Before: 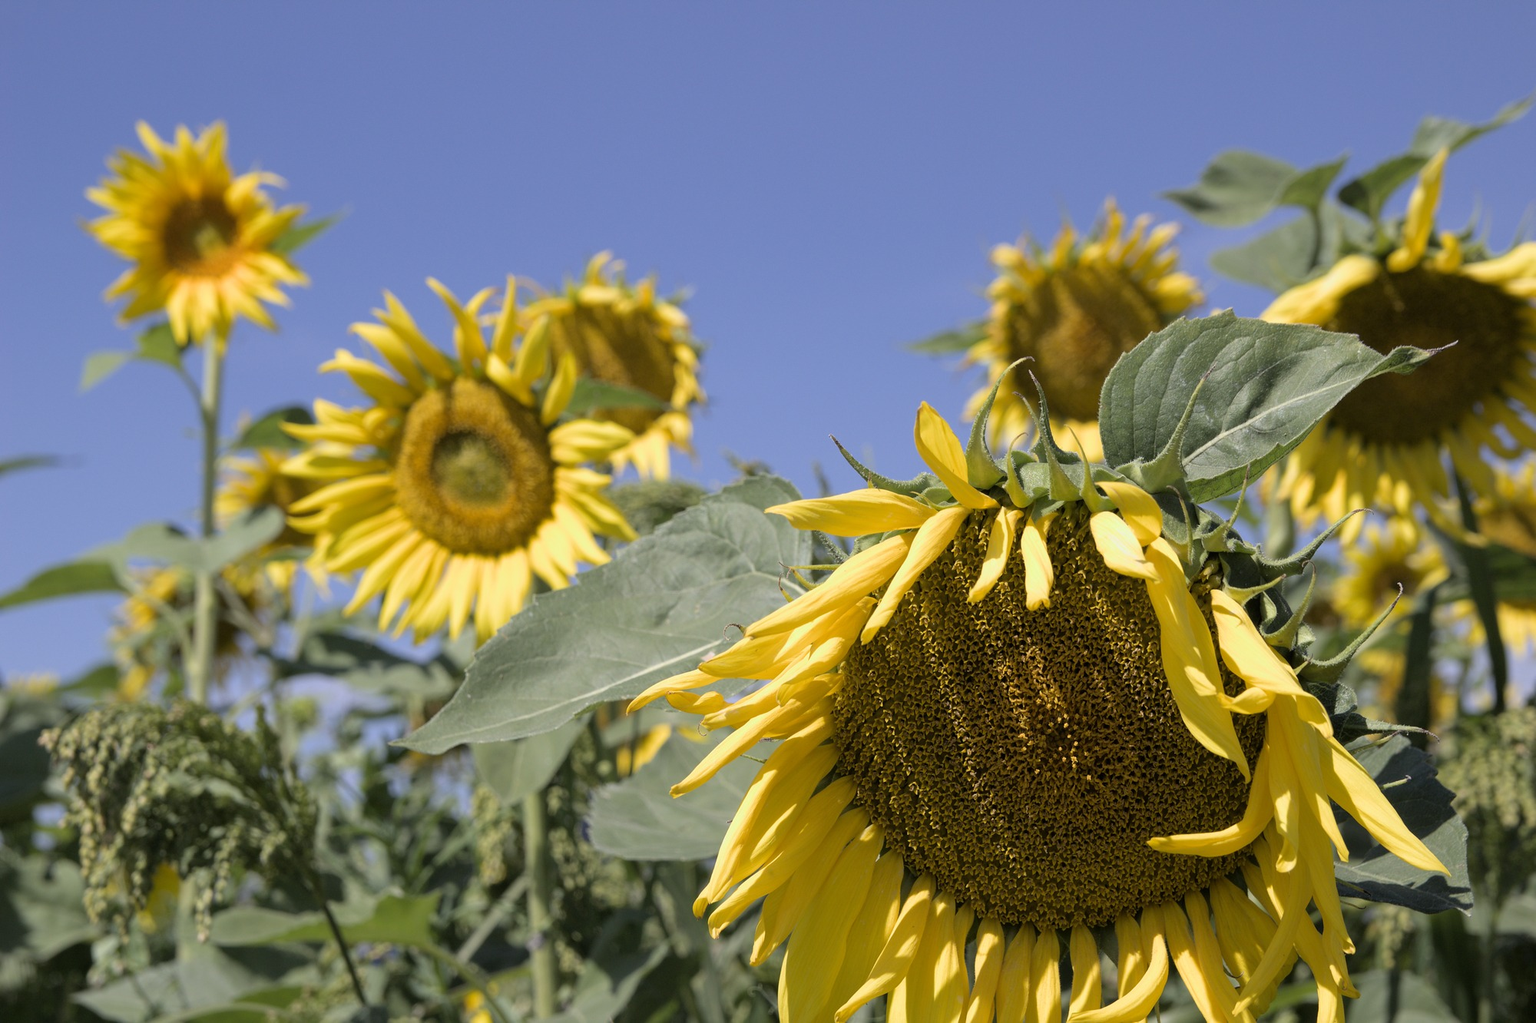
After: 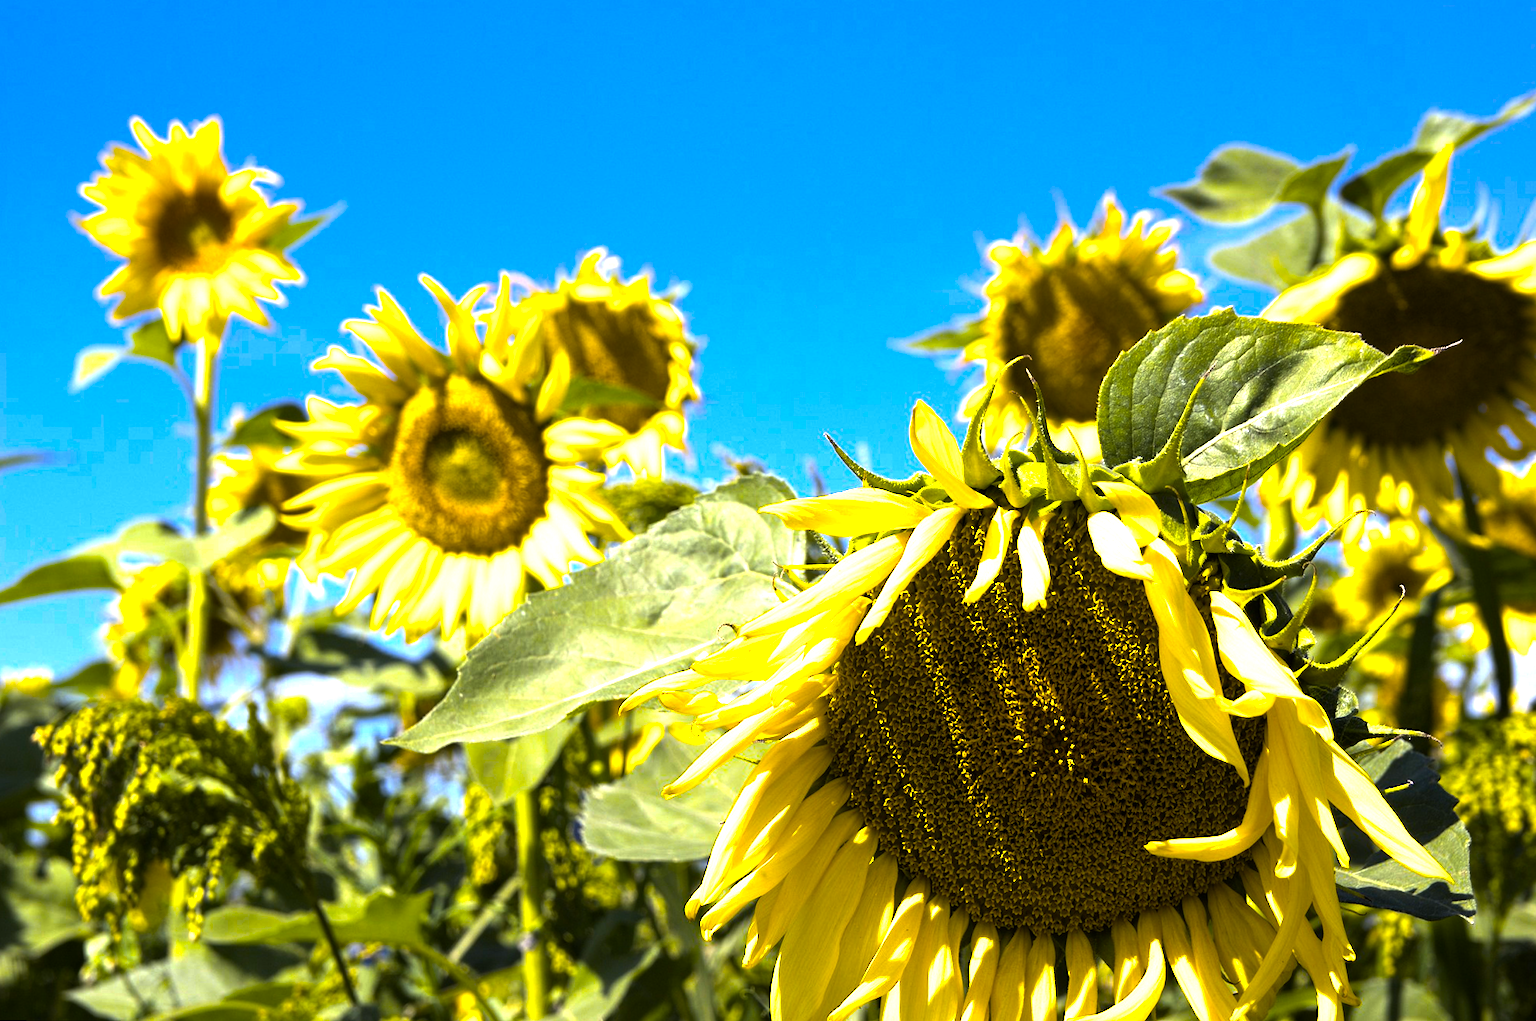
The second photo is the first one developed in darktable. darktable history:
rotate and perspective: rotation 0.192°, lens shift (horizontal) -0.015, crop left 0.005, crop right 0.996, crop top 0.006, crop bottom 0.99
color balance rgb: linear chroma grading › shadows -30%, linear chroma grading › global chroma 35%, perceptual saturation grading › global saturation 75%, perceptual saturation grading › shadows -30%, perceptual brilliance grading › highlights 75%, perceptual brilliance grading › shadows -30%, global vibrance 35%
color contrast: green-magenta contrast 0.8, blue-yellow contrast 1.1, unbound 0
